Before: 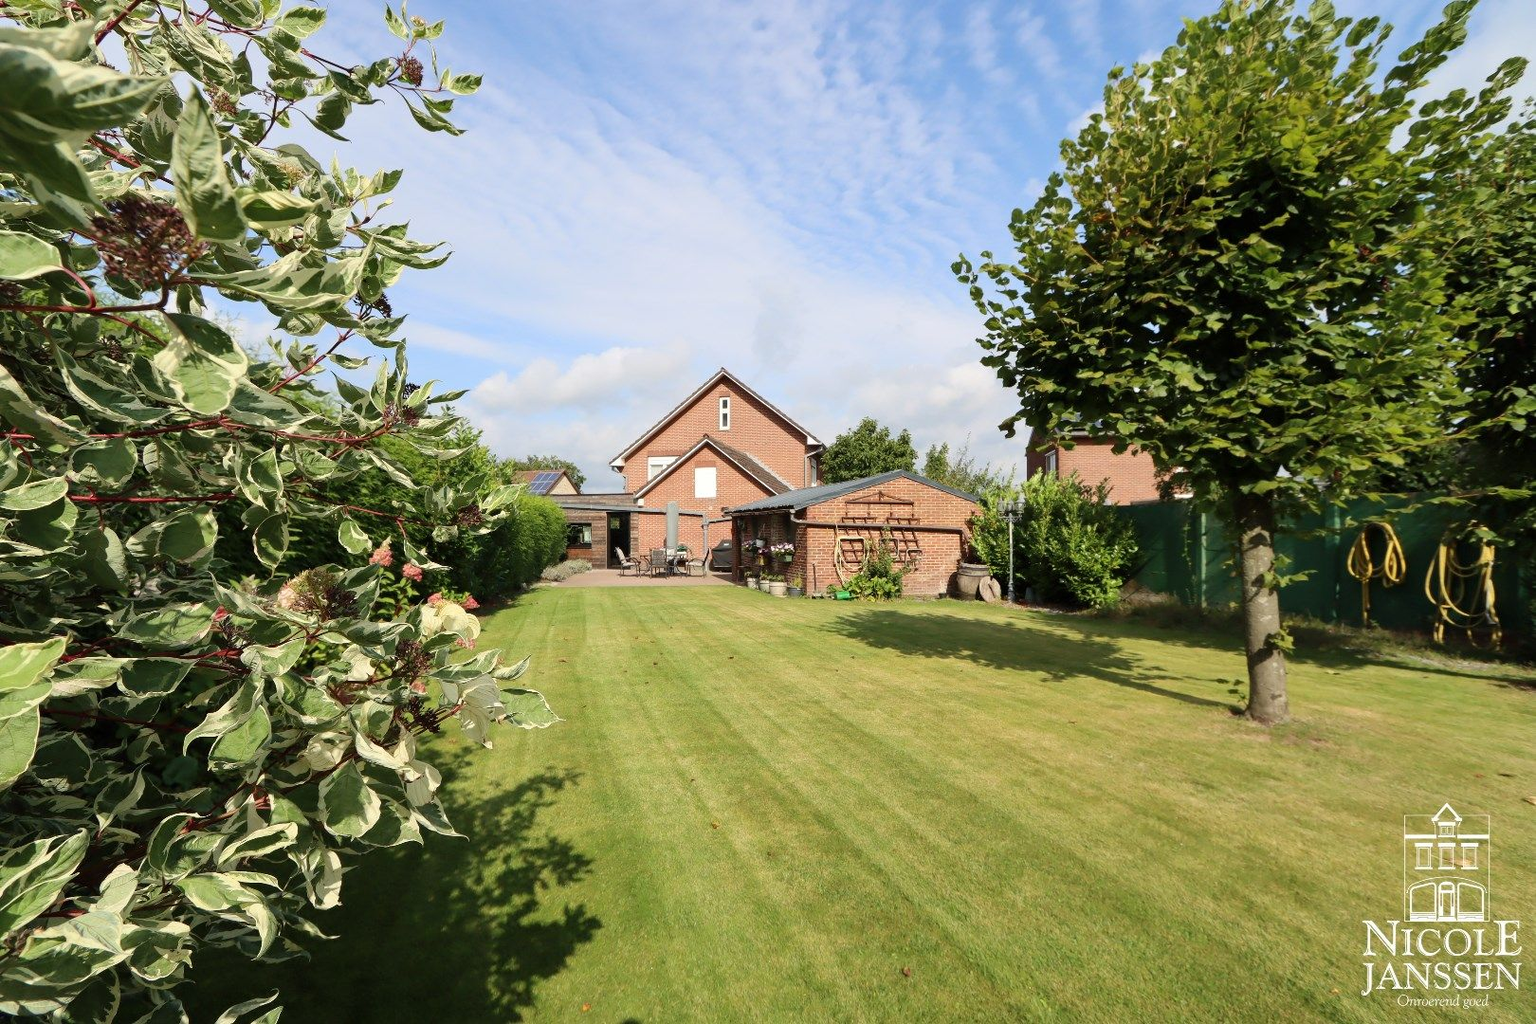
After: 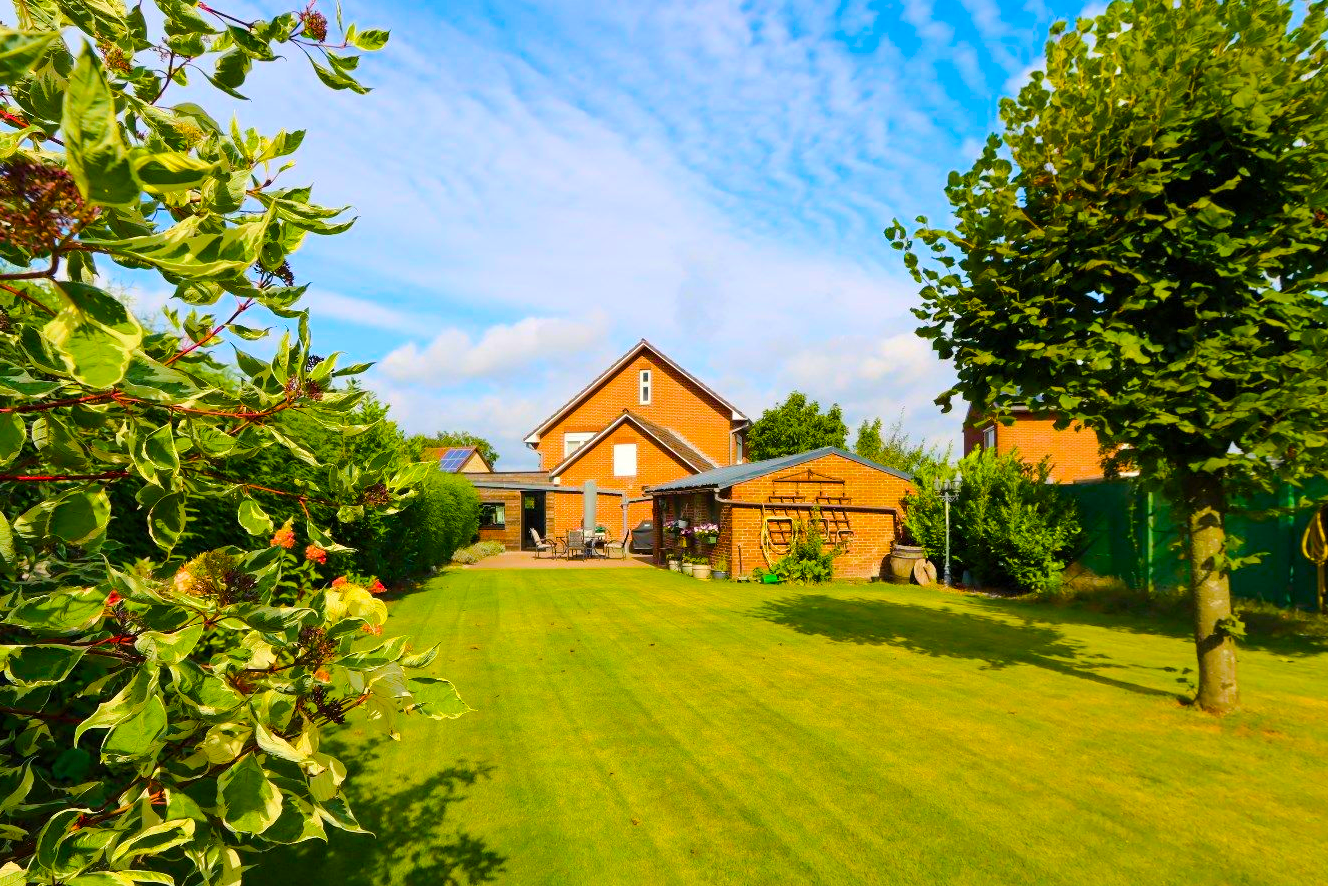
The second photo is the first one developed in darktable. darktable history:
crop and rotate: left 7.395%, top 4.614%, right 10.584%, bottom 13.278%
color balance rgb: shadows lift › chroma 2.059%, shadows lift › hue 247.22°, perceptual saturation grading › global saturation 65.211%, perceptual saturation grading › highlights 59.887%, perceptual saturation grading › mid-tones 49.869%, perceptual saturation grading › shadows 49.771%, perceptual brilliance grading › mid-tones 10.022%, perceptual brilliance grading › shadows 14.393%, global vibrance 20%
